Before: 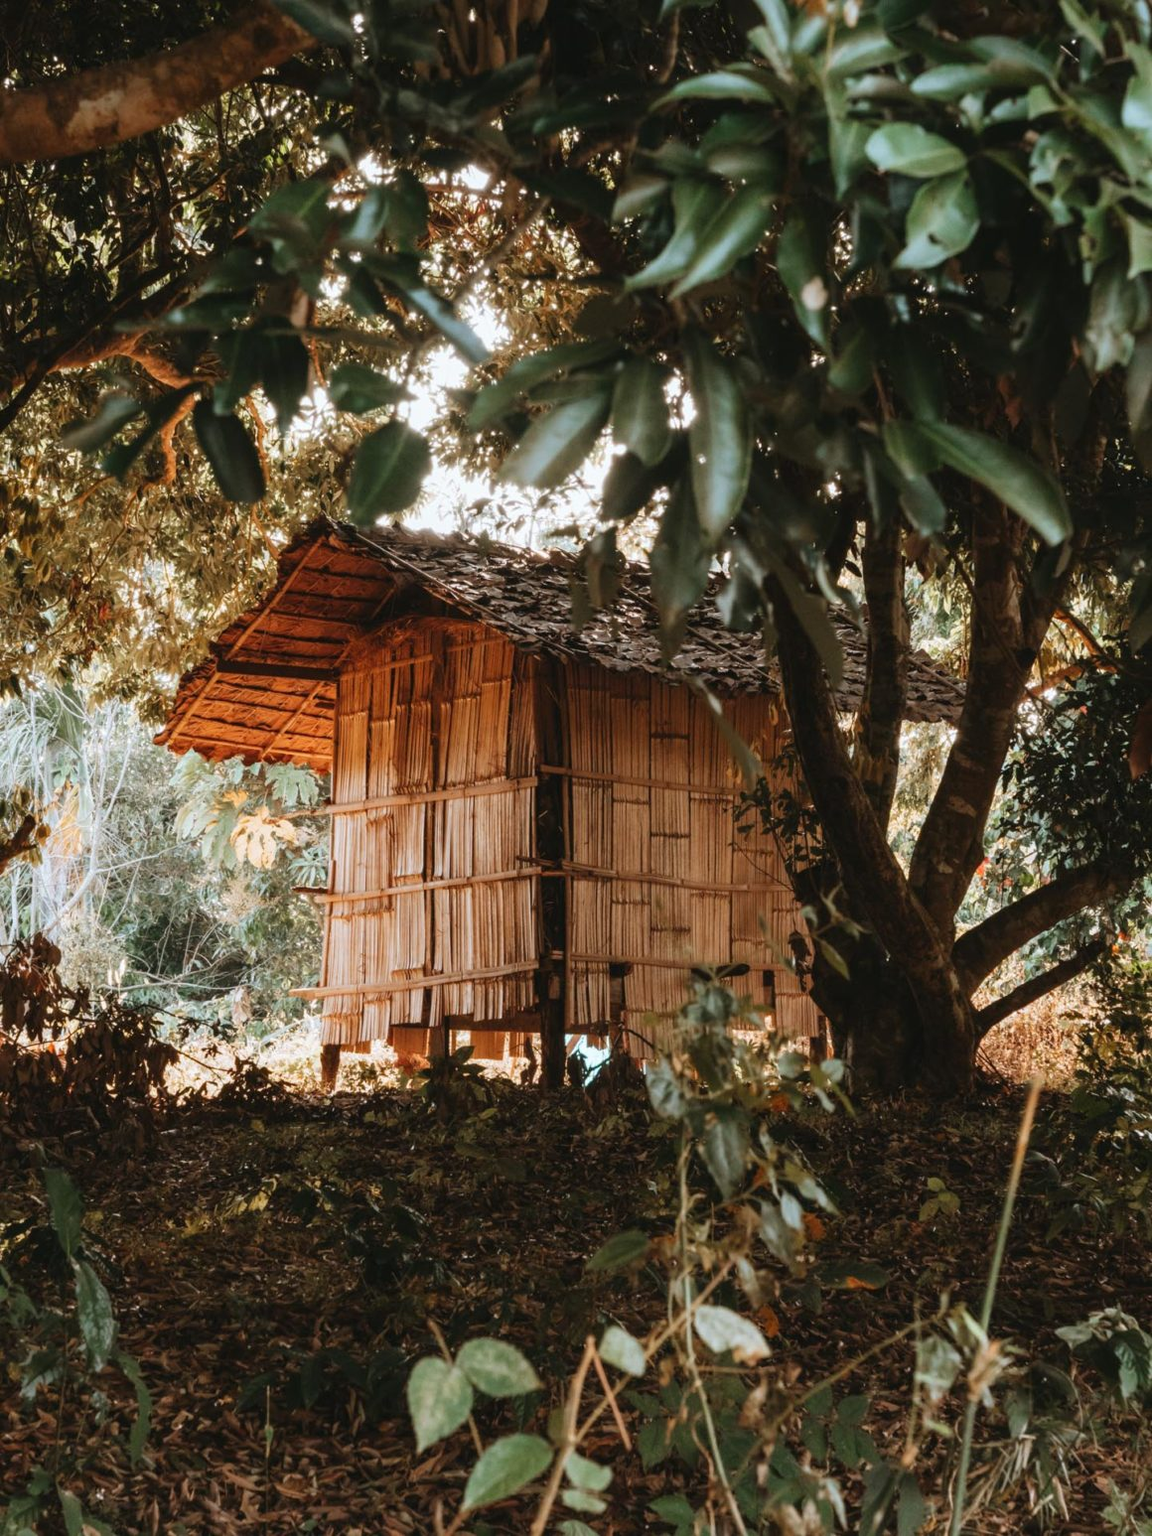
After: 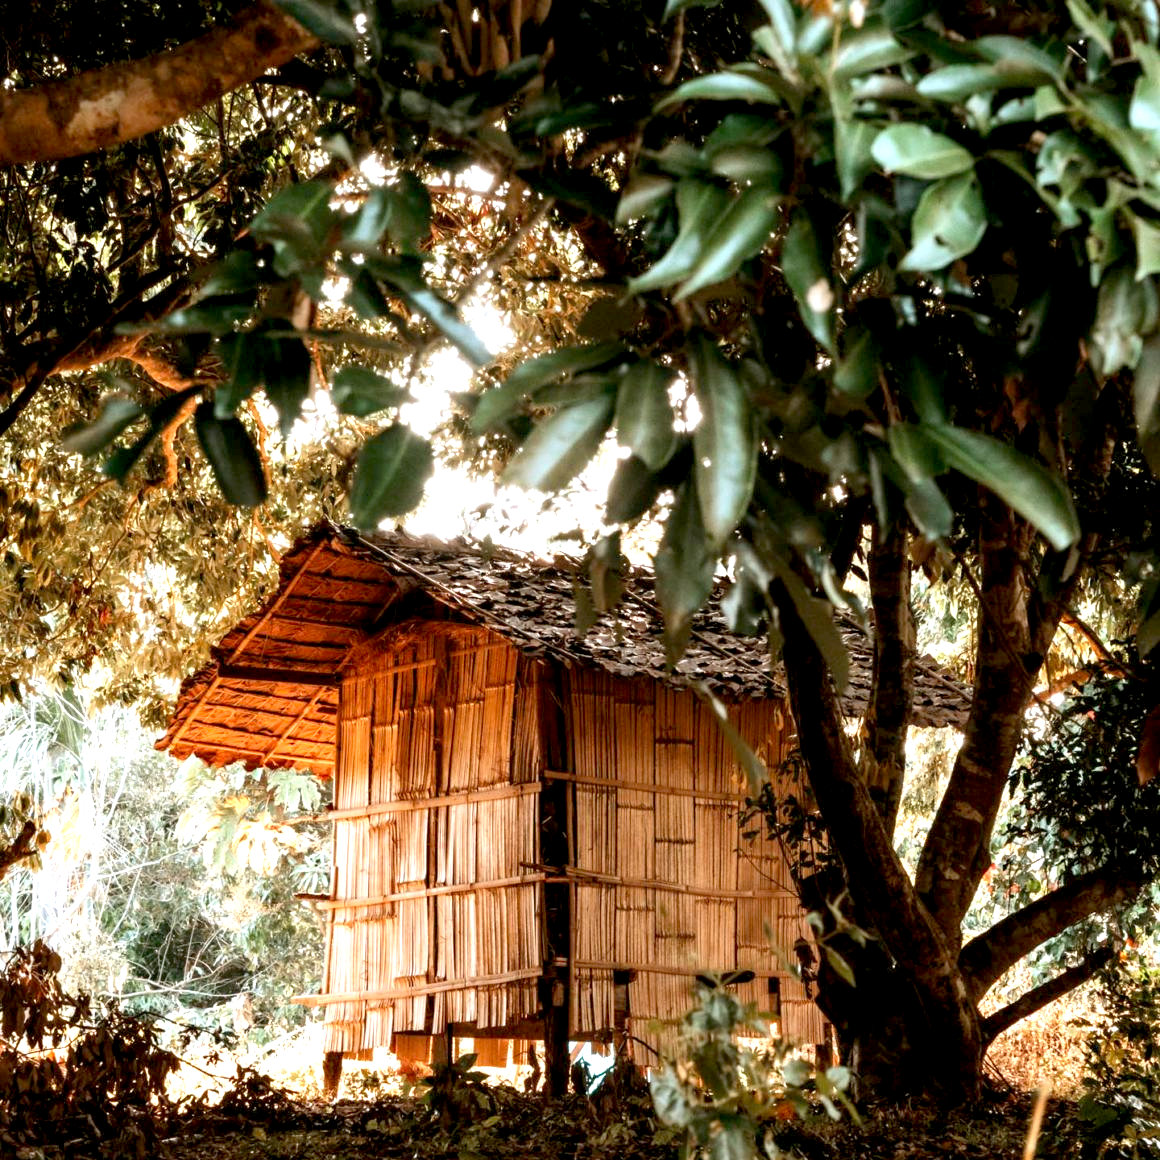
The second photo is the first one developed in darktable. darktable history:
crop: bottom 24.982%
exposure: black level correction 0.01, exposure 1 EV, compensate exposure bias true, compensate highlight preservation false
